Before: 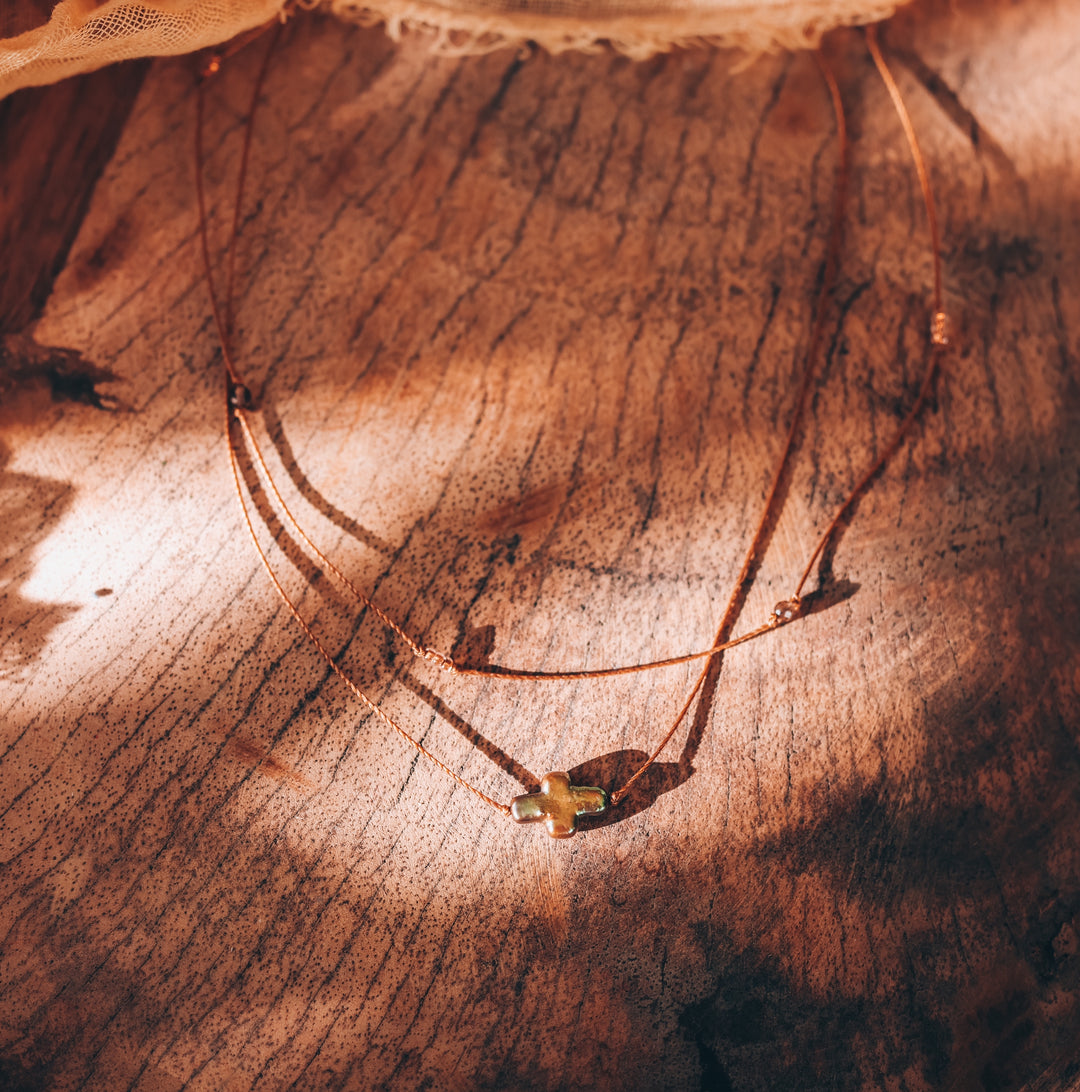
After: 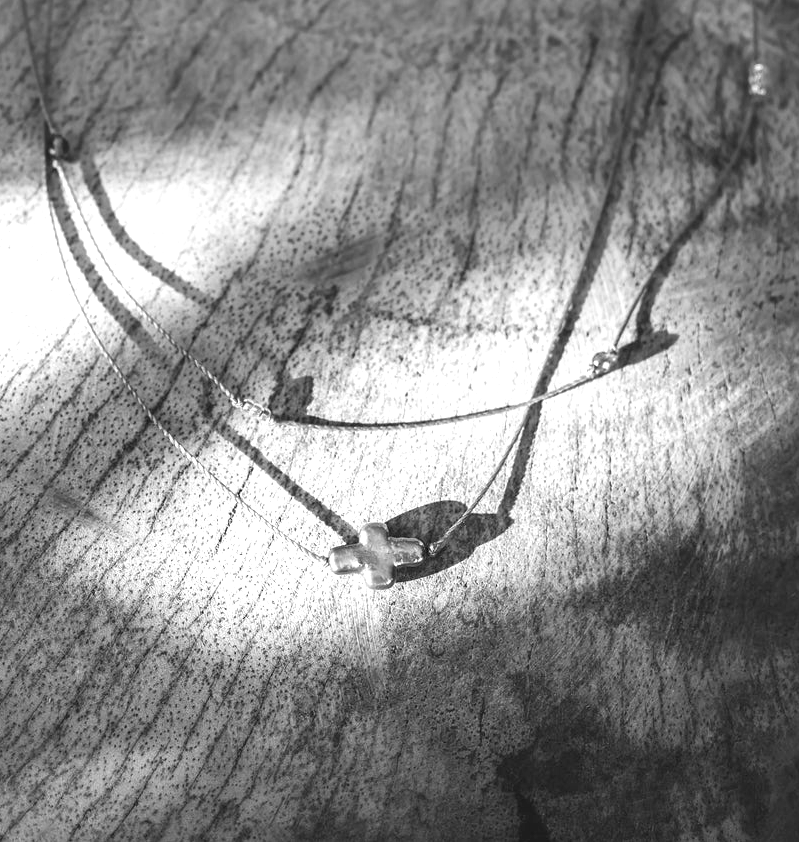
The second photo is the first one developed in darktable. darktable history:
monochrome: size 1
color balance rgb: perceptual saturation grading › global saturation 25%, global vibrance 20%
exposure: black level correction 0.001, exposure 1.05 EV, compensate exposure bias true, compensate highlight preservation false
crop: left 16.871%, top 22.857%, right 9.116%
